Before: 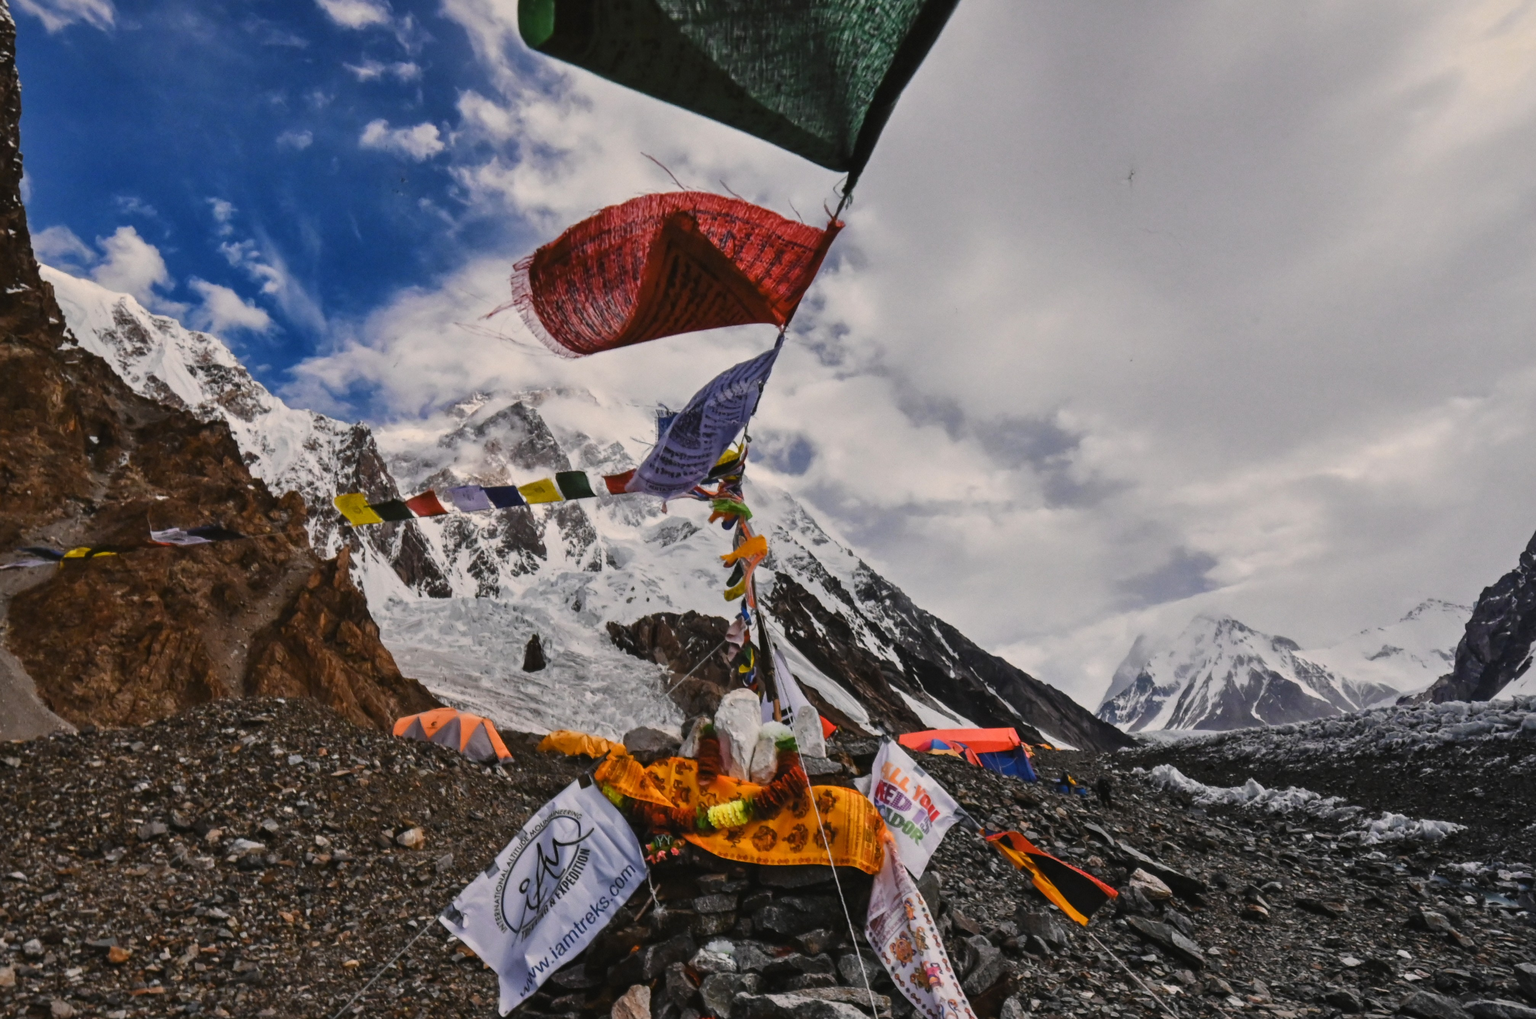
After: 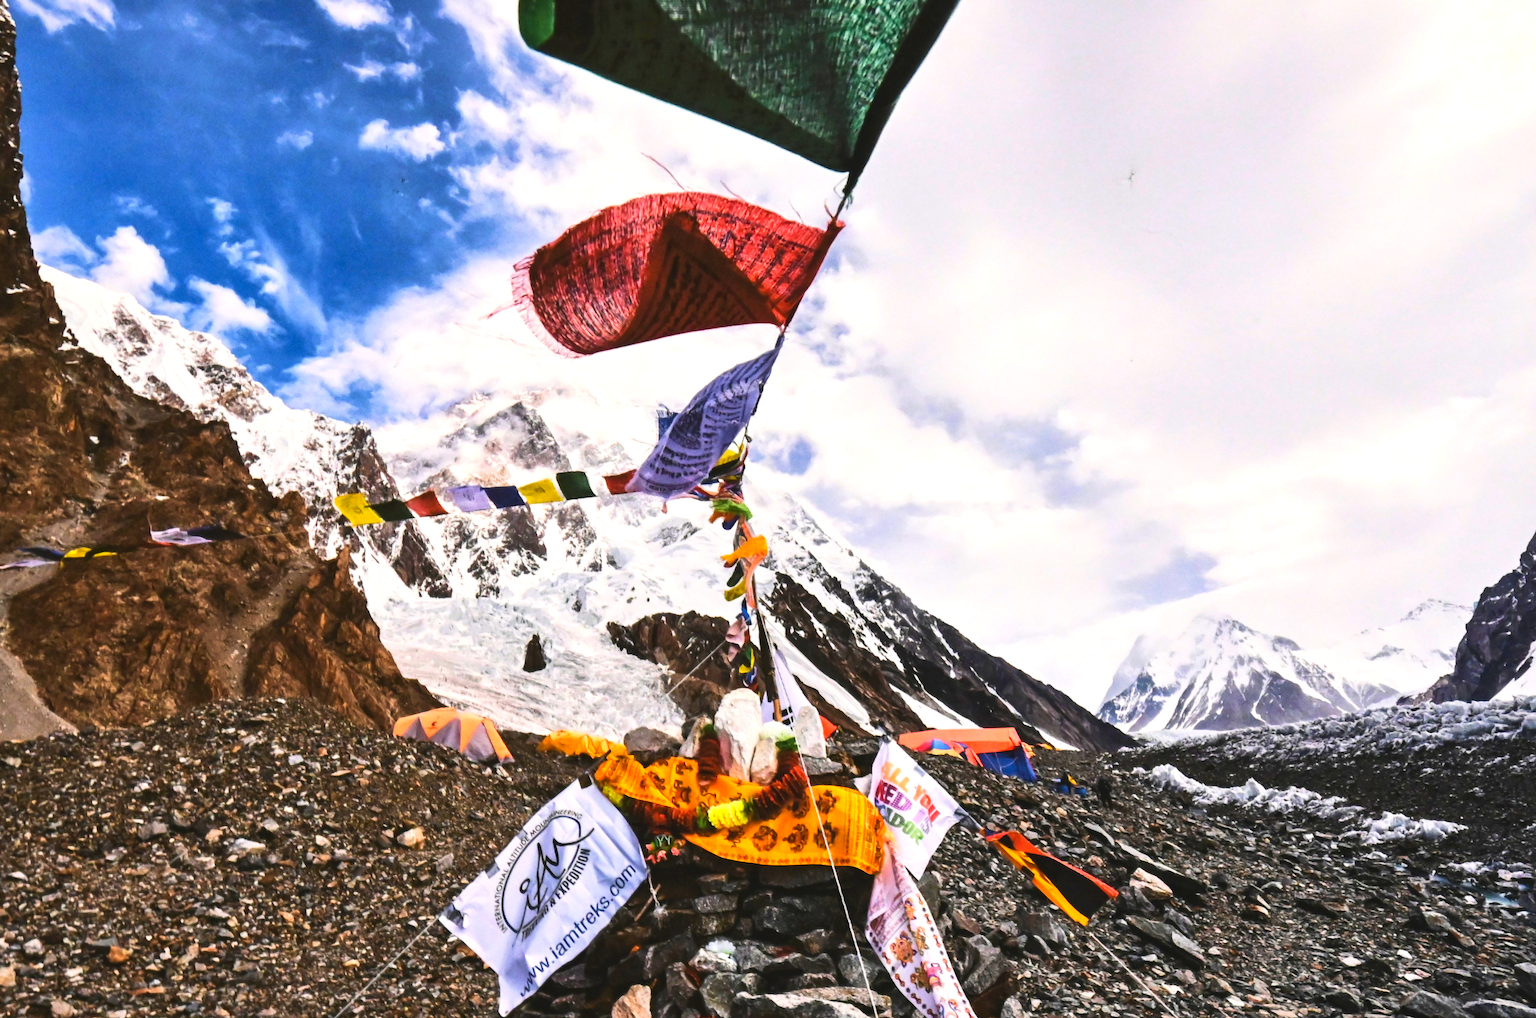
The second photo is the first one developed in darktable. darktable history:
contrast brightness saturation: contrast 0.2, brightness 0.16, saturation 0.22
tone equalizer: -8 EV -0.417 EV, -7 EV -0.389 EV, -6 EV -0.333 EV, -5 EV -0.222 EV, -3 EV 0.222 EV, -2 EV 0.333 EV, -1 EV 0.389 EV, +0 EV 0.417 EV, edges refinement/feathering 500, mask exposure compensation -1.57 EV, preserve details no
exposure: black level correction 0, exposure 0.7 EV, compensate exposure bias true, compensate highlight preservation false
velvia: strength 45%
